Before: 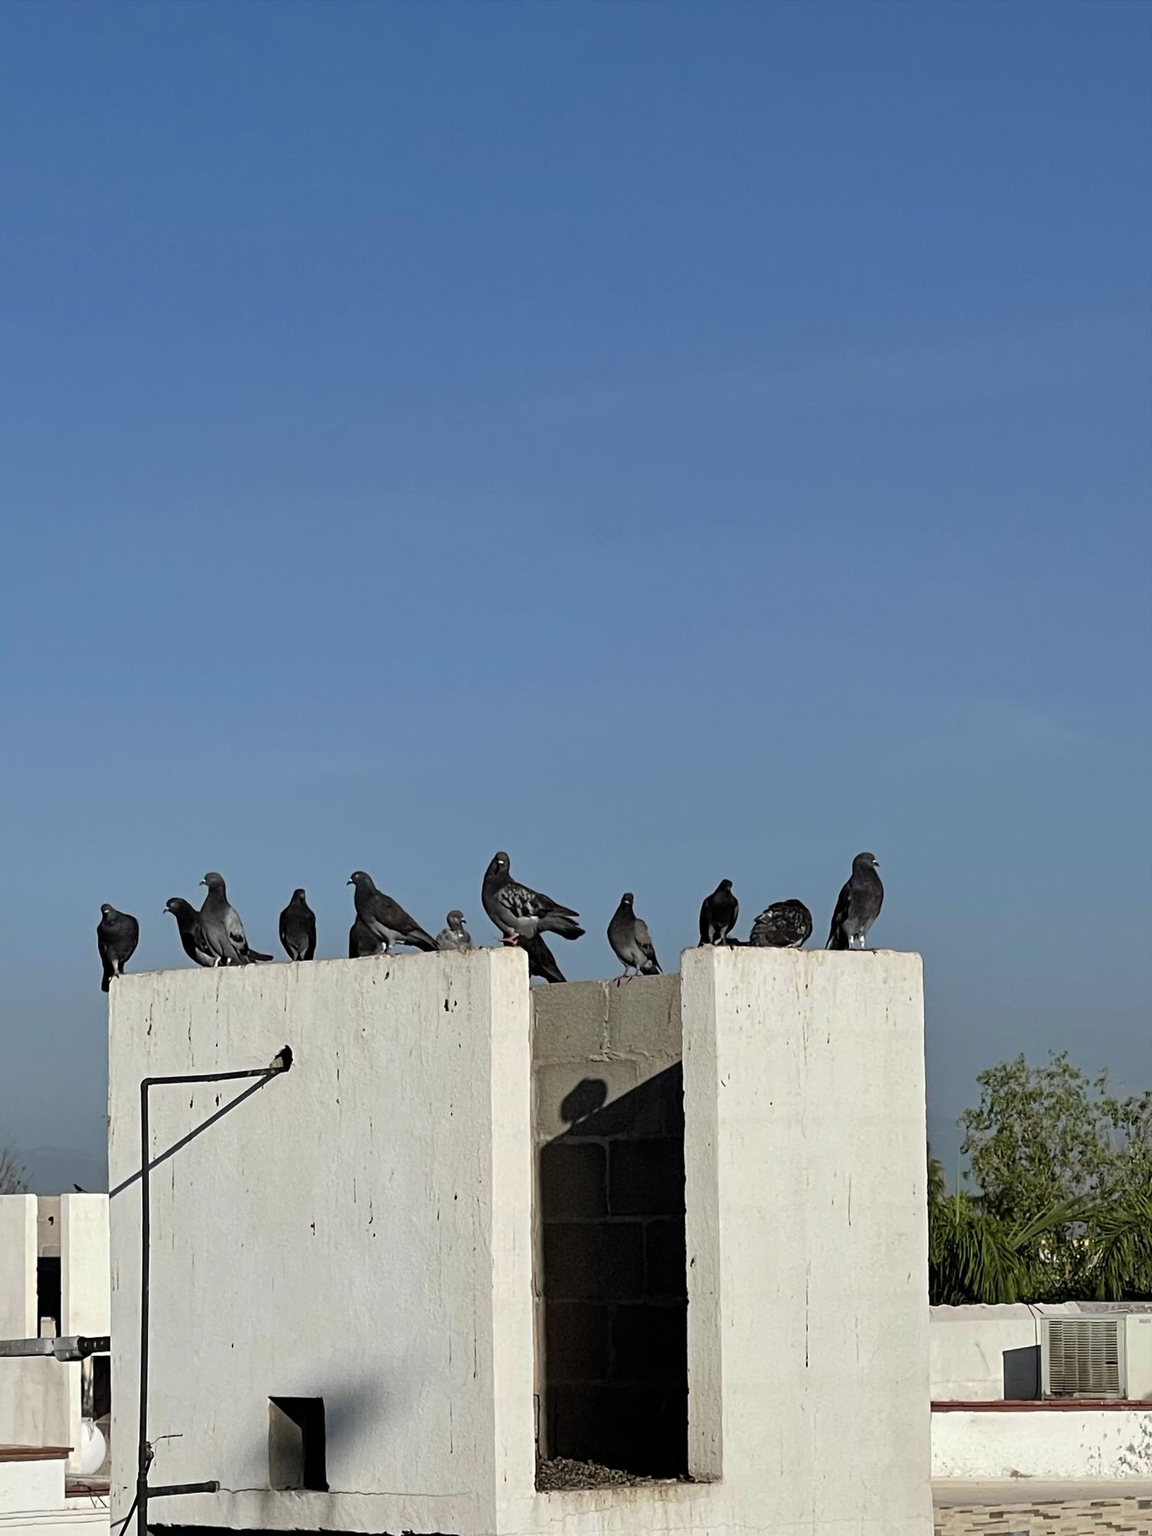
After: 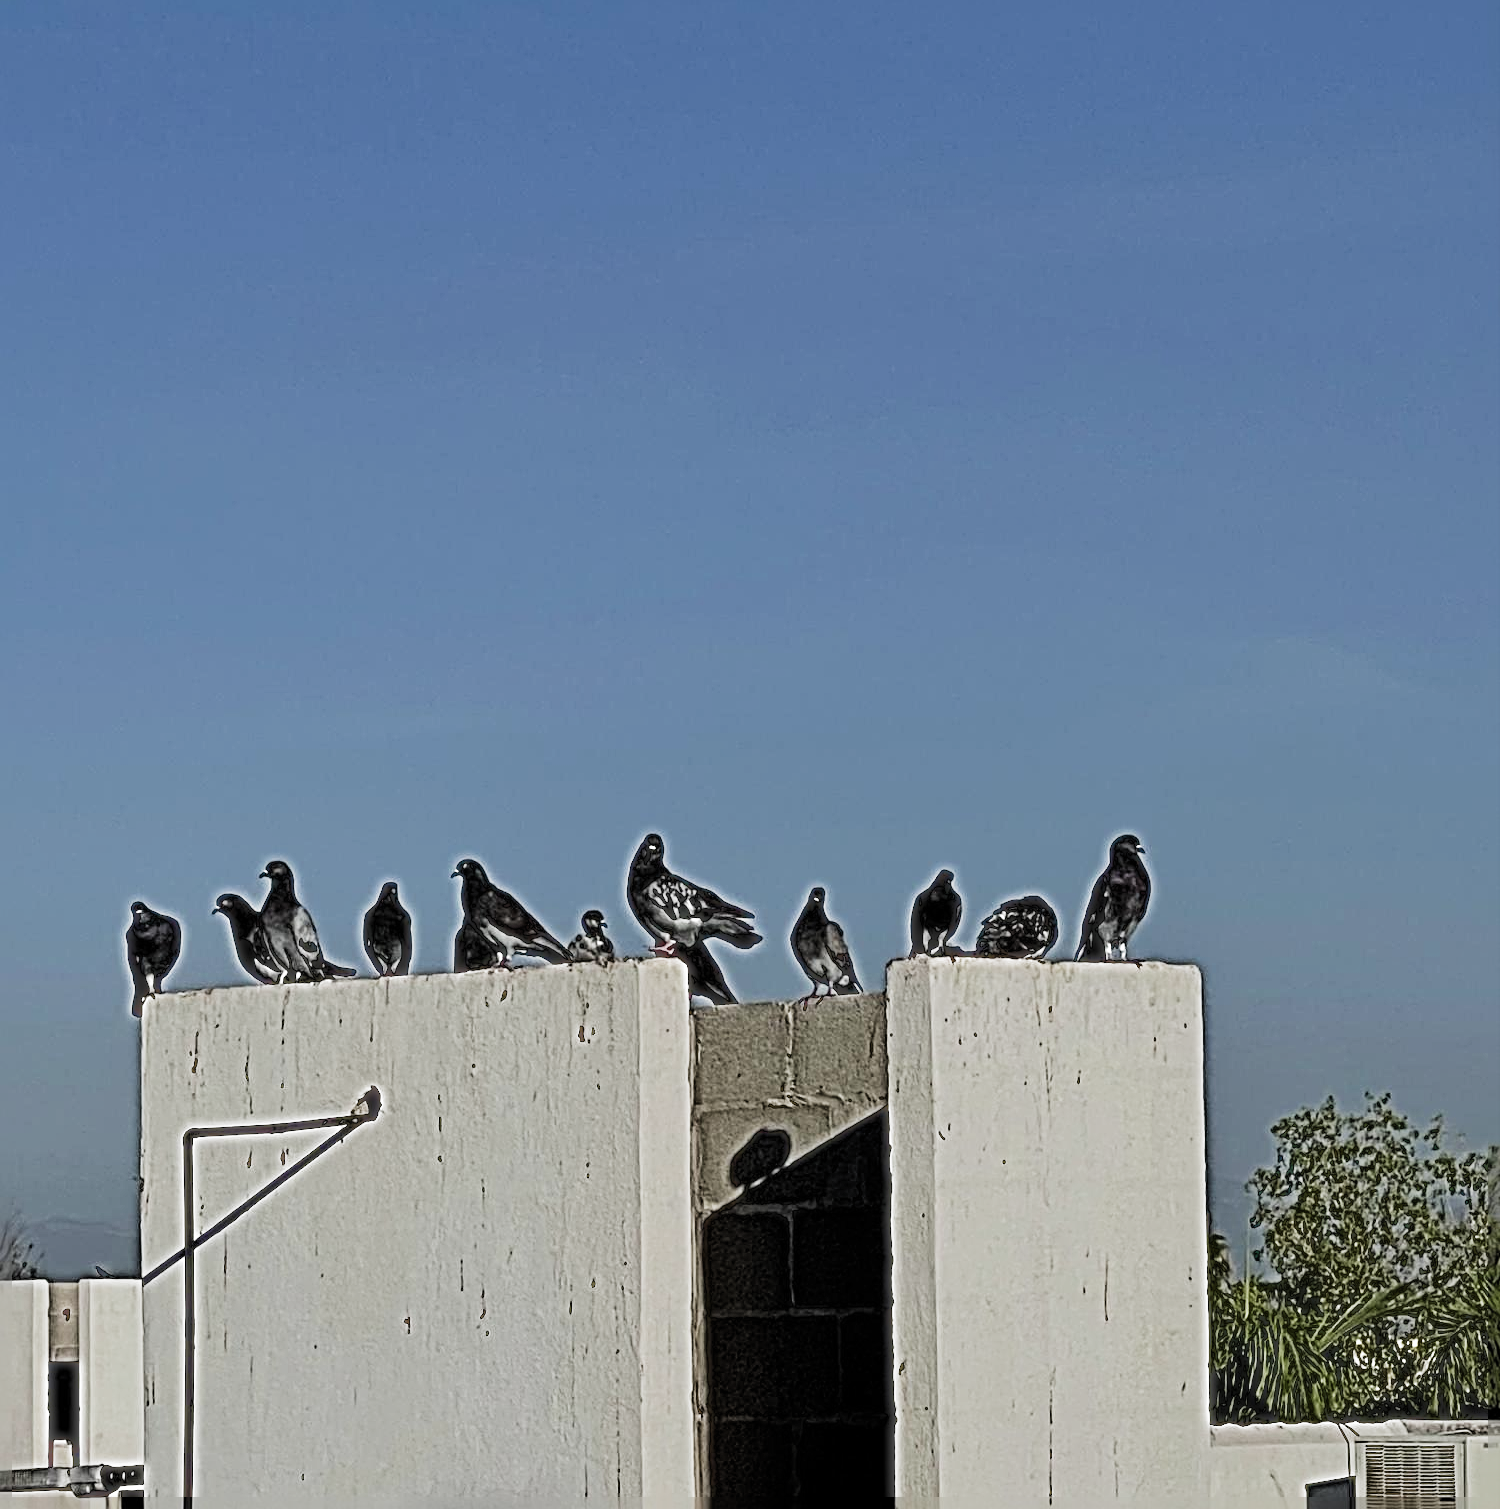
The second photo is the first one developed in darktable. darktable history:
crop: top 13.779%, bottom 10.755%
filmic rgb: black relative exposure -7.65 EV, white relative exposure 4.56 EV, hardness 3.61, color science v5 (2021), contrast in shadows safe, contrast in highlights safe
sharpen: radius 6.29, amount 1.81, threshold 0.199
